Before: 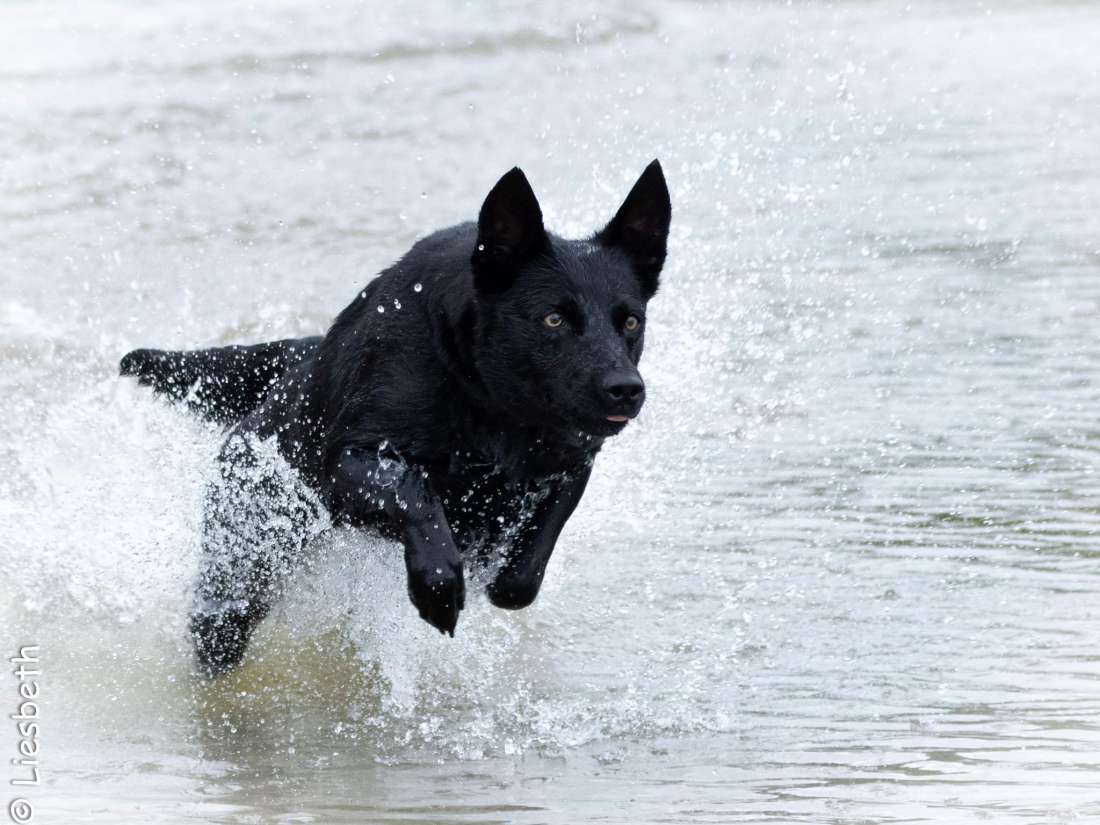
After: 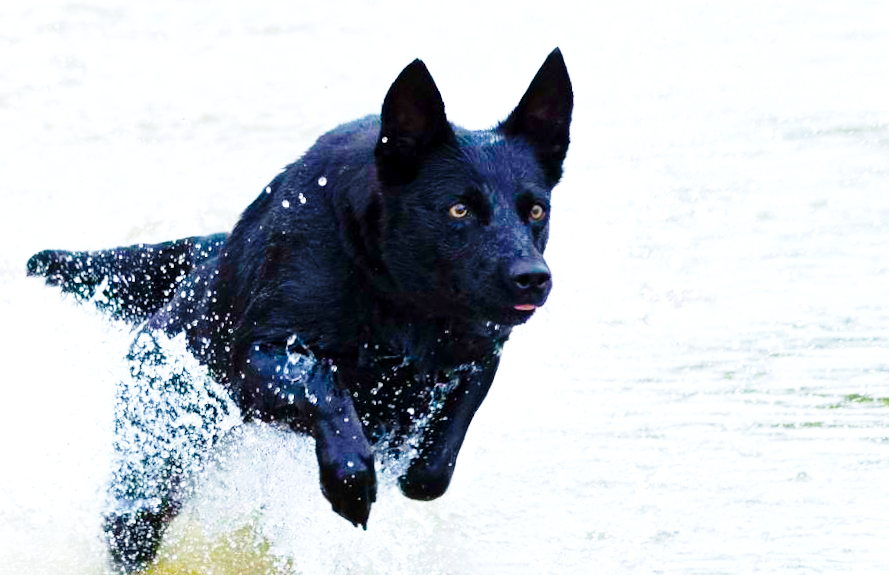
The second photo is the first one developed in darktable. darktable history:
exposure: compensate highlight preservation false
base curve: curves: ch0 [(0, 0) (0.028, 0.03) (0.121, 0.232) (0.46, 0.748) (0.859, 0.968) (1, 1)], preserve colors none
crop: left 7.856%, top 11.836%, right 10.12%, bottom 15.387%
rotate and perspective: rotation -1.42°, crop left 0.016, crop right 0.984, crop top 0.035, crop bottom 0.965
color balance rgb: linear chroma grading › shadows 10%, linear chroma grading › highlights 10%, linear chroma grading › global chroma 15%, linear chroma grading › mid-tones 15%, perceptual saturation grading › global saturation 40%, perceptual saturation grading › highlights -25%, perceptual saturation grading › mid-tones 35%, perceptual saturation grading › shadows 35%, perceptual brilliance grading › global brilliance 11.29%, global vibrance 11.29%
